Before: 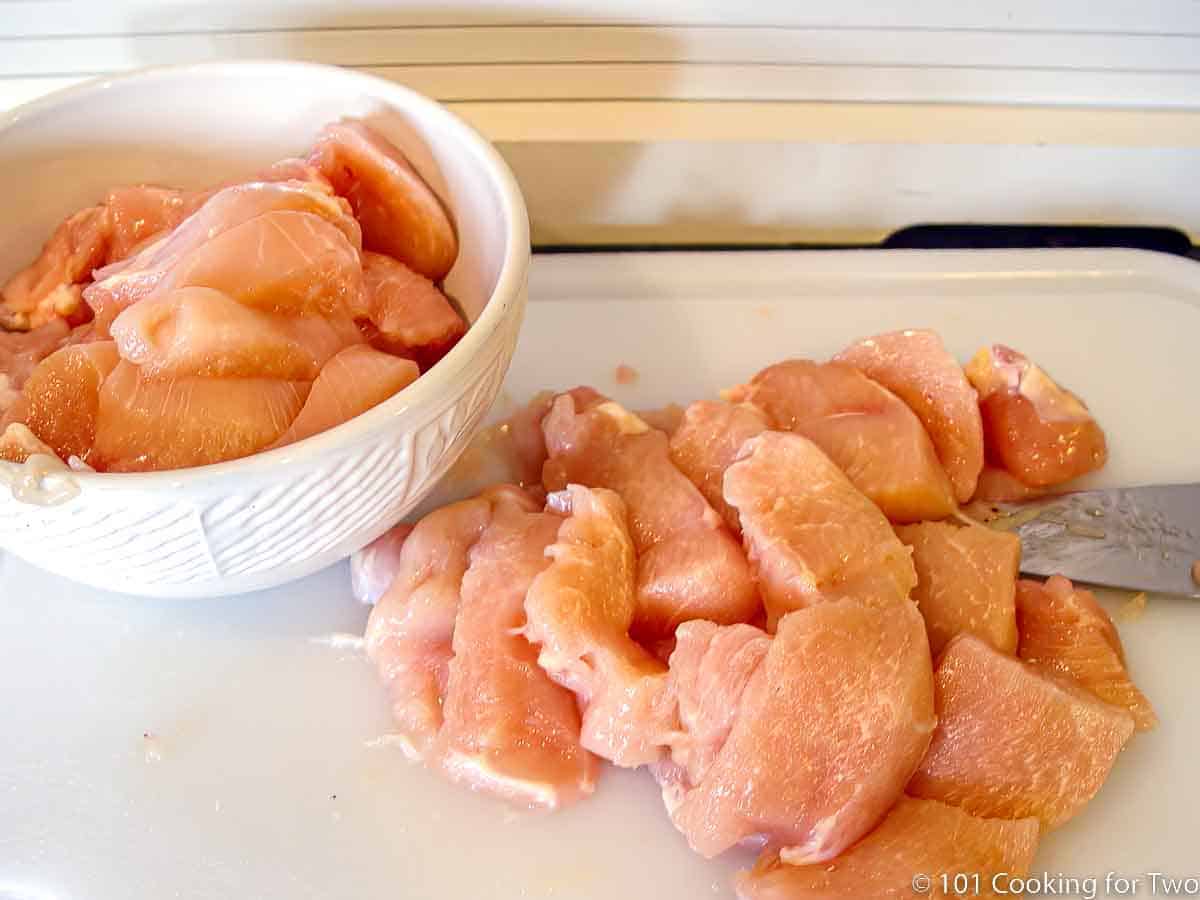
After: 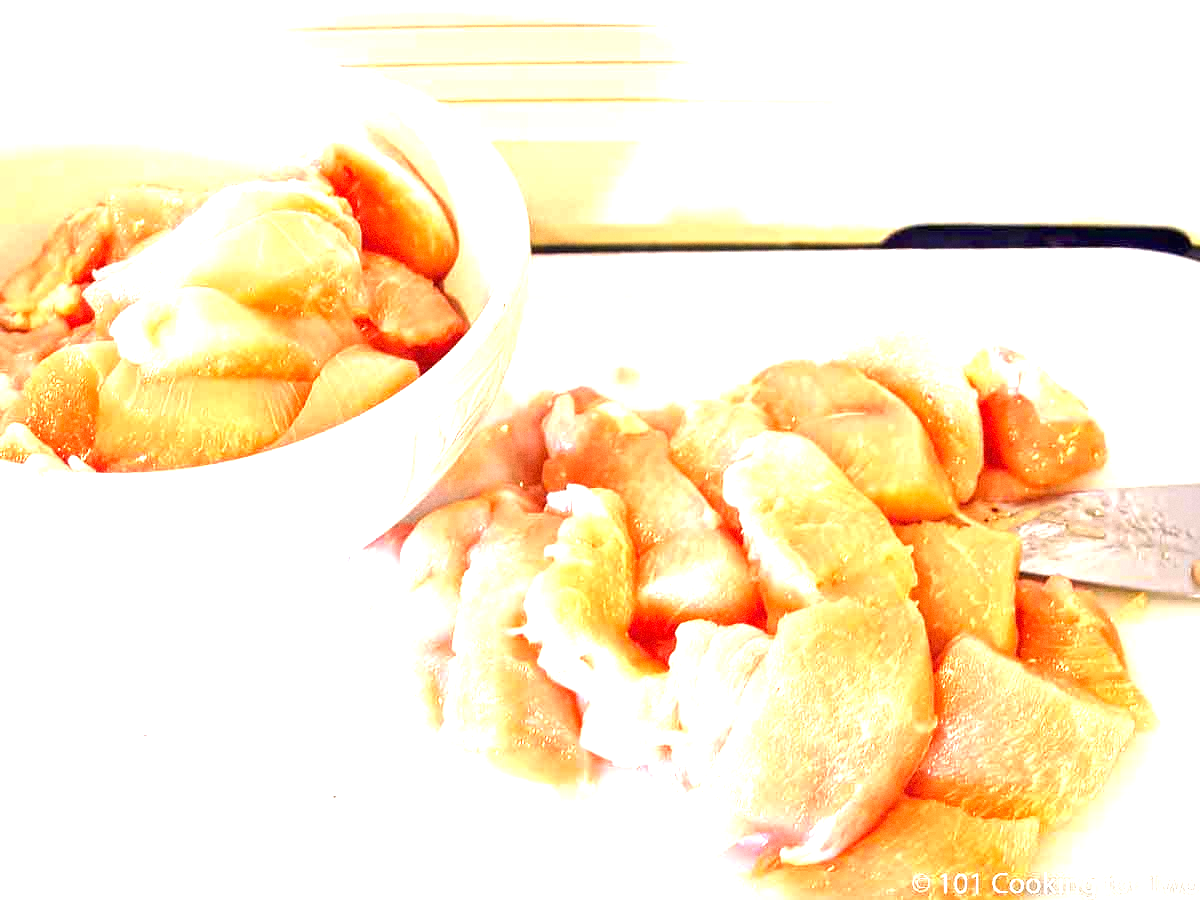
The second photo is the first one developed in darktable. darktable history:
exposure: black level correction 0, exposure 1.741 EV, compensate exposure bias true, compensate highlight preservation false
local contrast: mode bilateral grid, contrast 20, coarseness 50, detail 120%, midtone range 0.2
grain: coarseness 0.09 ISO
